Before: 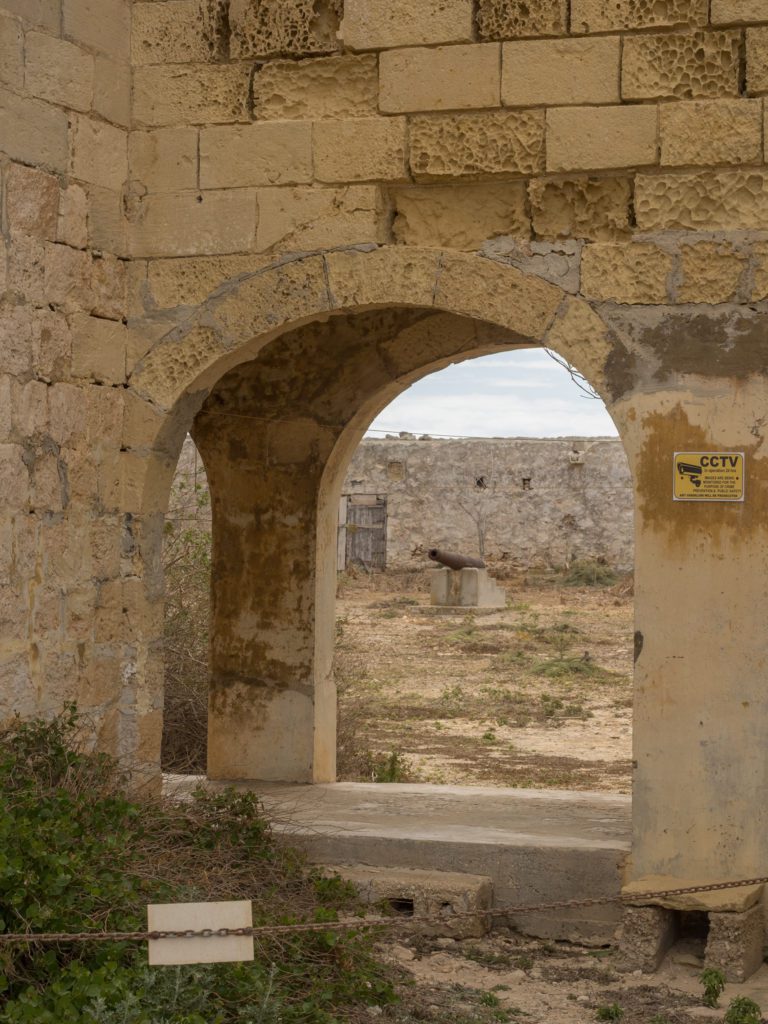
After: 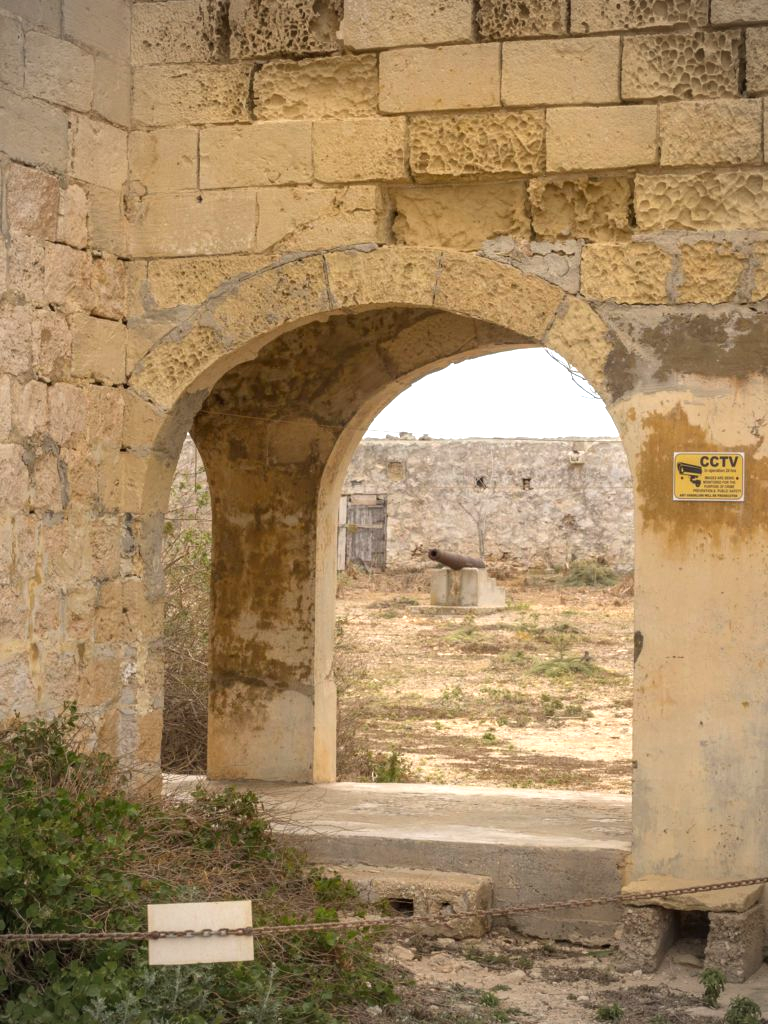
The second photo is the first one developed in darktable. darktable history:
exposure: black level correction 0, exposure 0.95 EV, compensate highlight preservation false
vignetting: fall-off radius 61%
